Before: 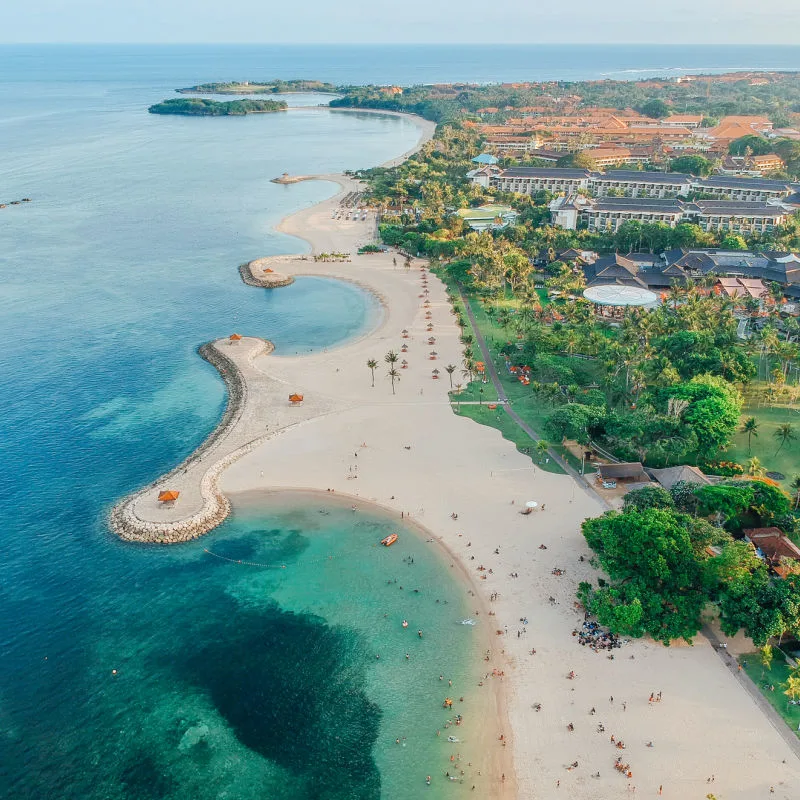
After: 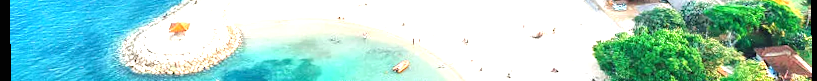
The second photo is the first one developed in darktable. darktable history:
crop and rotate: top 59.084%, bottom 30.916%
rotate and perspective: rotation -1.24°, automatic cropping off
exposure: black level correction 0, exposure 1.6 EV, compensate exposure bias true, compensate highlight preservation false
